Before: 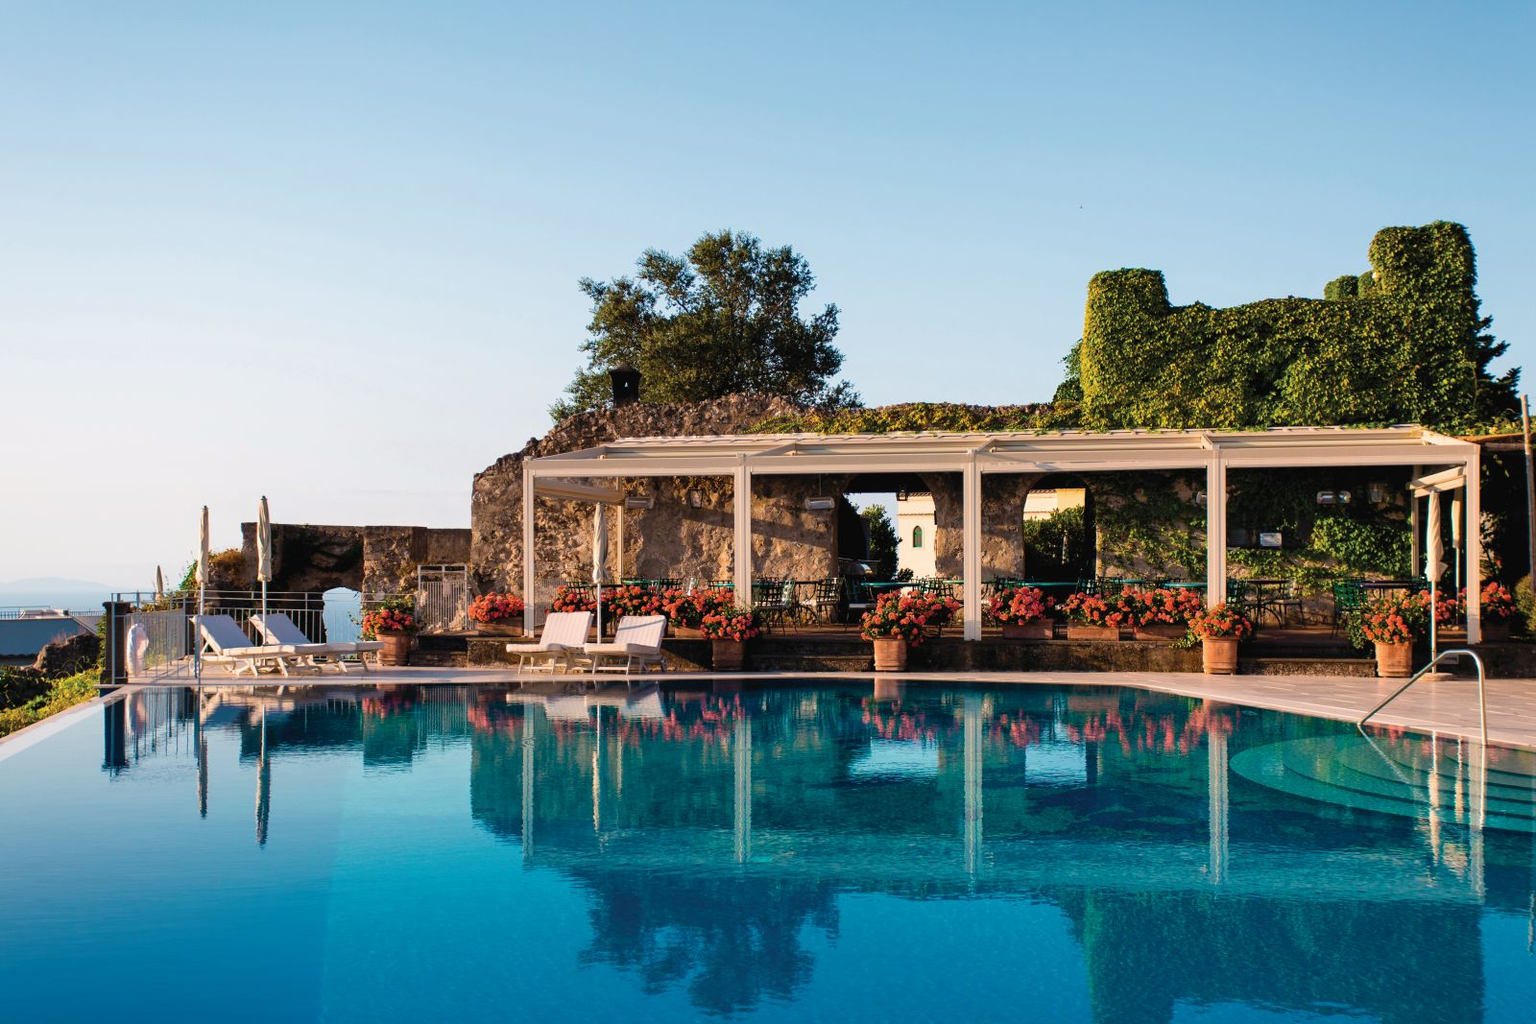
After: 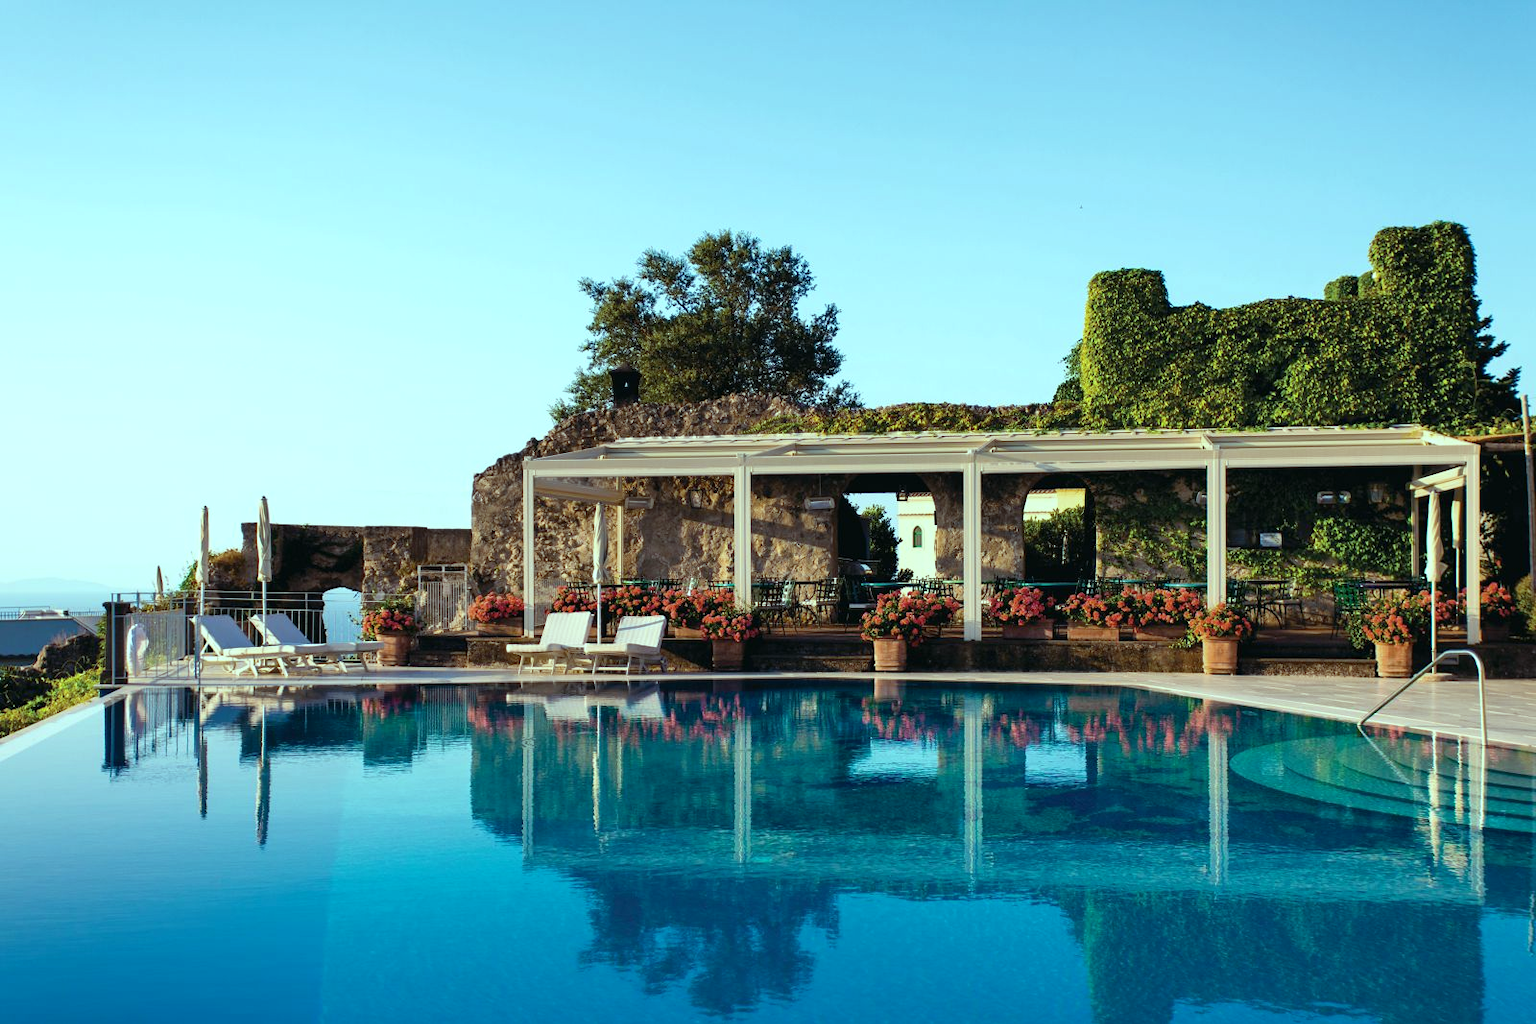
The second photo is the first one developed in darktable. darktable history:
color balance: mode lift, gamma, gain (sRGB), lift [0.997, 0.979, 1.021, 1.011], gamma [1, 1.084, 0.916, 0.998], gain [1, 0.87, 1.13, 1.101], contrast 4.55%, contrast fulcrum 38.24%, output saturation 104.09%
white balance: emerald 1
